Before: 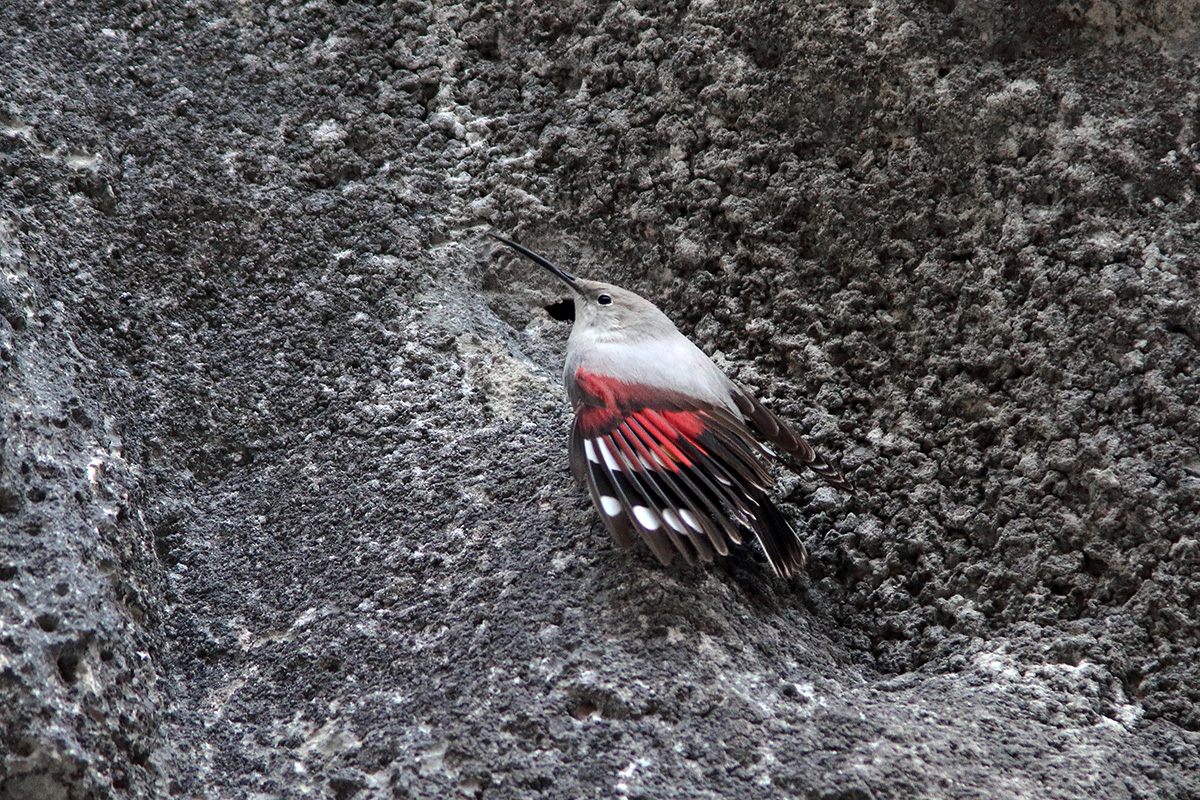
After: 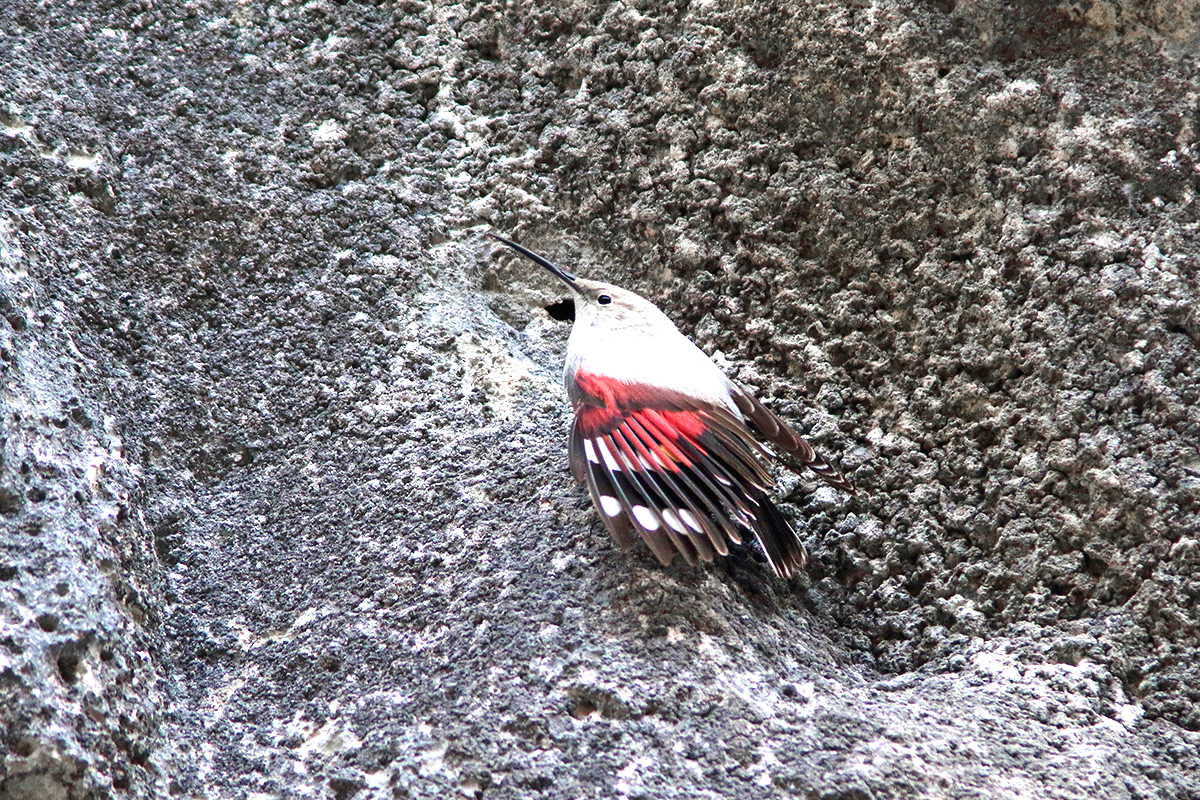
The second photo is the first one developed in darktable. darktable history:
exposure: black level correction 0, exposure 1.191 EV, compensate highlight preservation false
velvia: strength 30.15%
color calibration: illuminant same as pipeline (D50), adaptation none (bypass), x 0.332, y 0.333, temperature 5007.73 K
contrast brightness saturation: contrast -0.019, brightness -0.012, saturation 0.031
